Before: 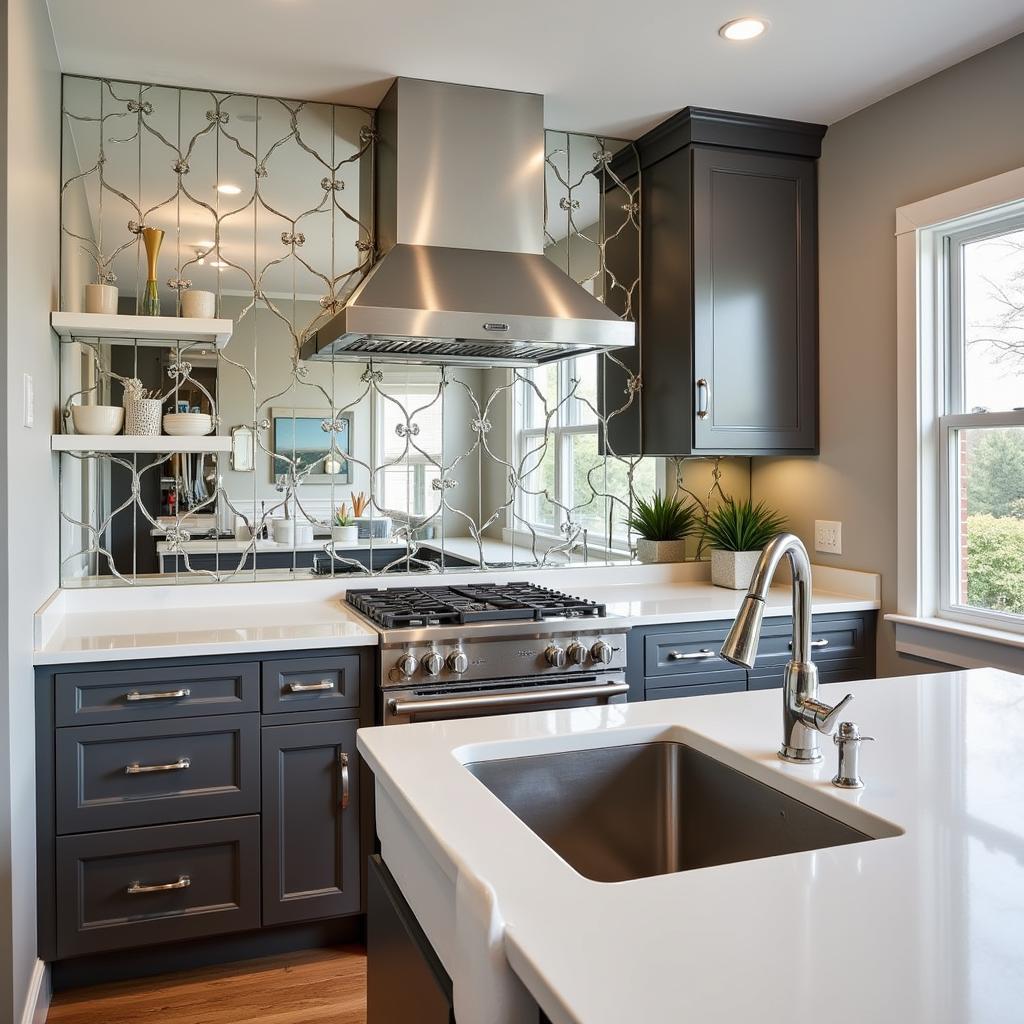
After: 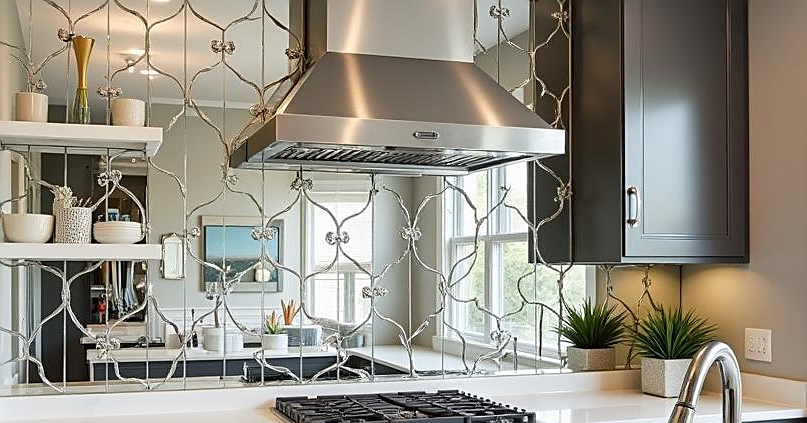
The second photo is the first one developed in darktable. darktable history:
crop: left 6.888%, top 18.78%, right 14.278%, bottom 39.904%
sharpen: on, module defaults
